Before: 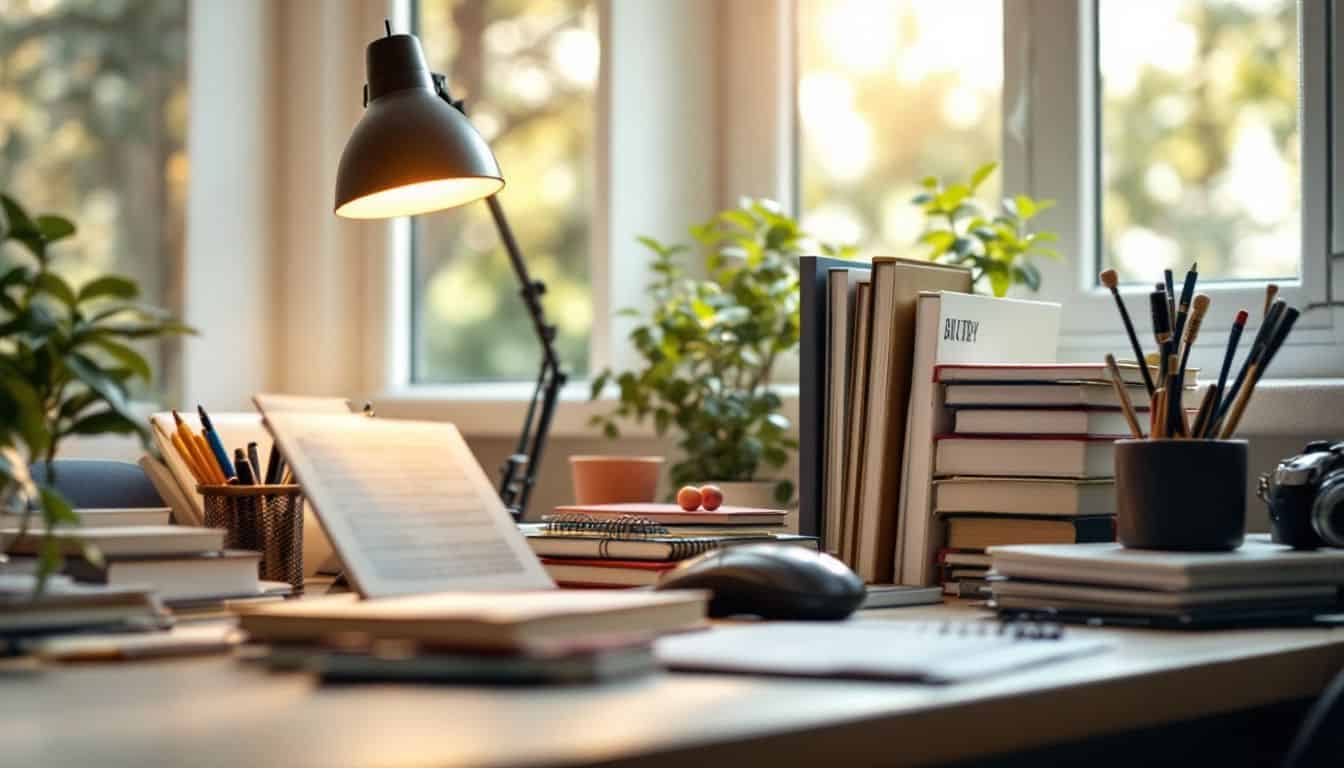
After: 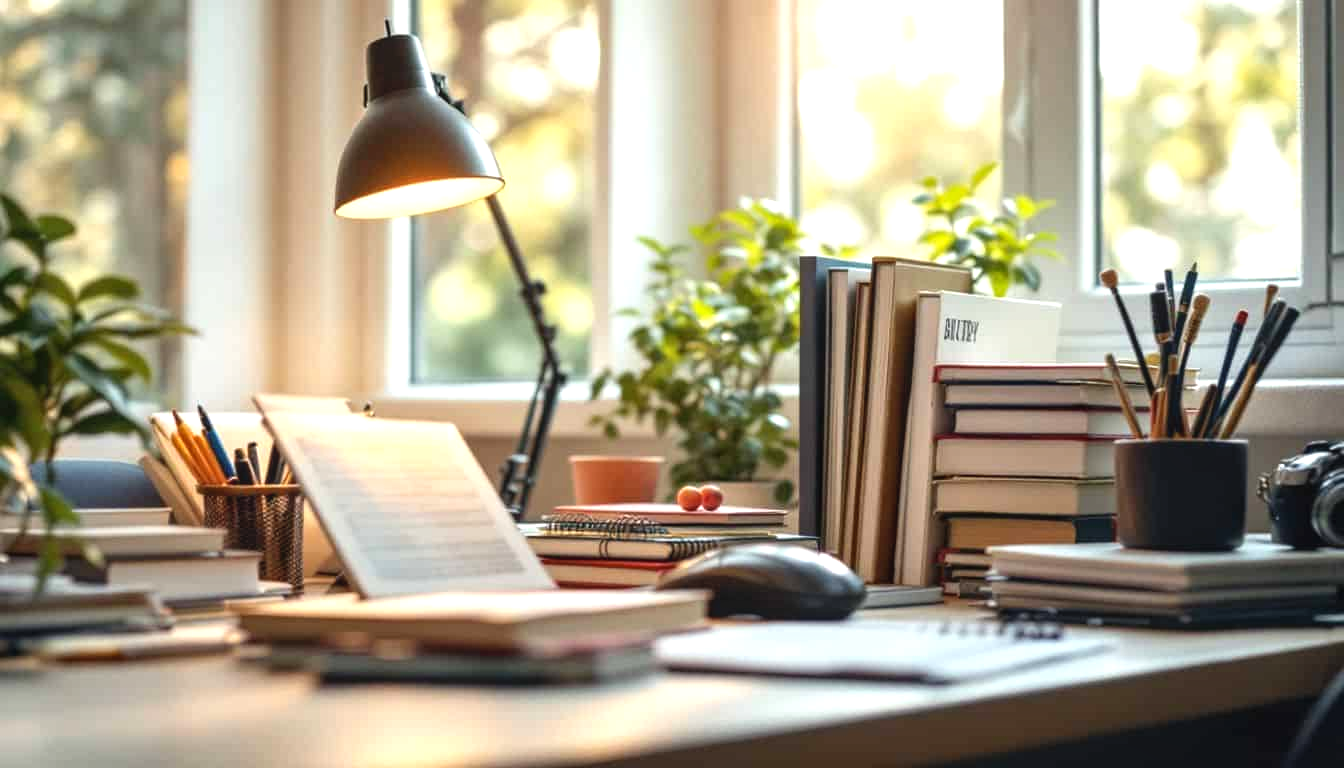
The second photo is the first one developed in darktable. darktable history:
exposure: black level correction 0, exposure 0.5 EV, compensate highlight preservation false
local contrast: detail 110%
